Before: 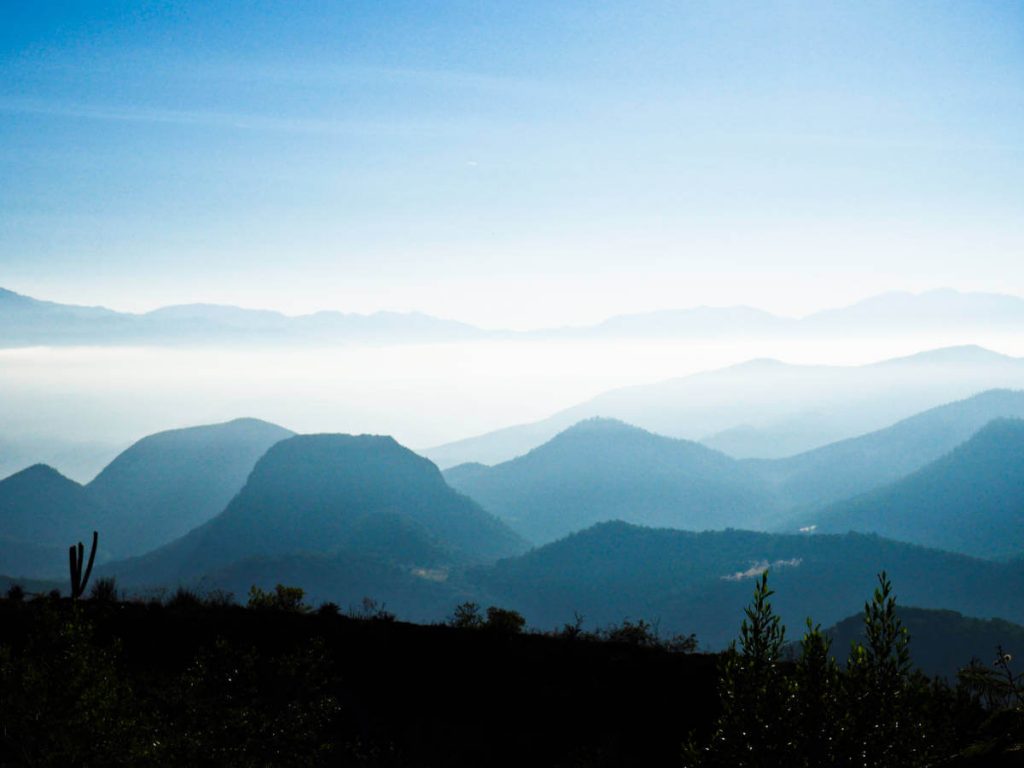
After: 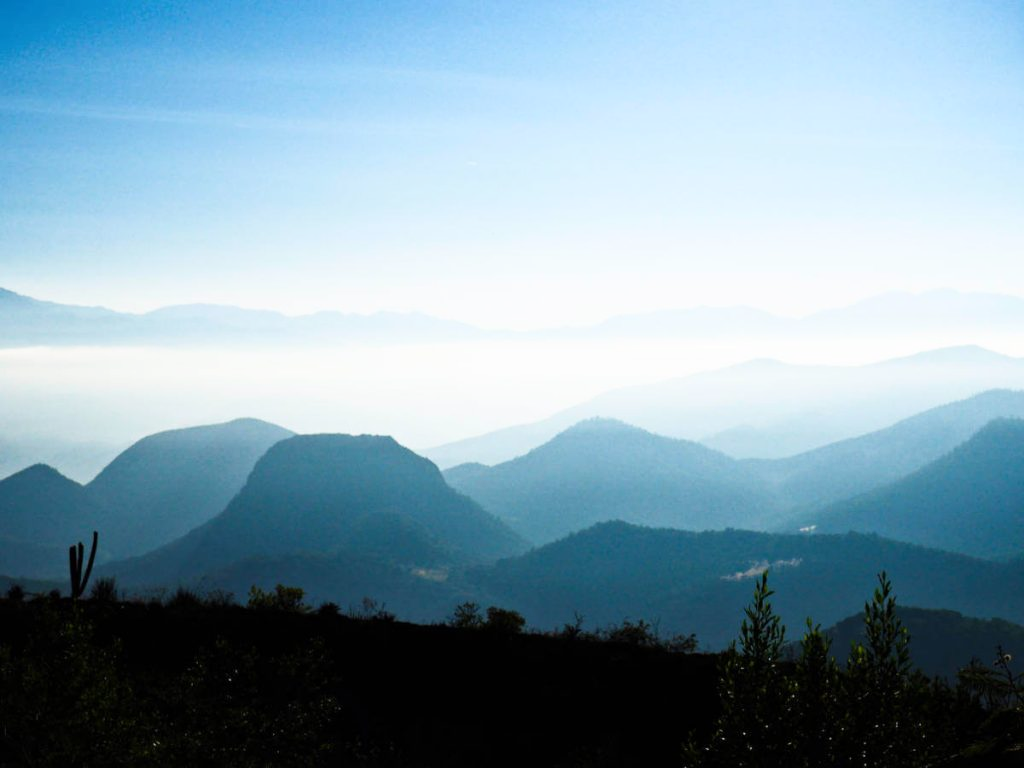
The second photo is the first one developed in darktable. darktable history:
shadows and highlights: shadows -1.09, highlights 41.28
